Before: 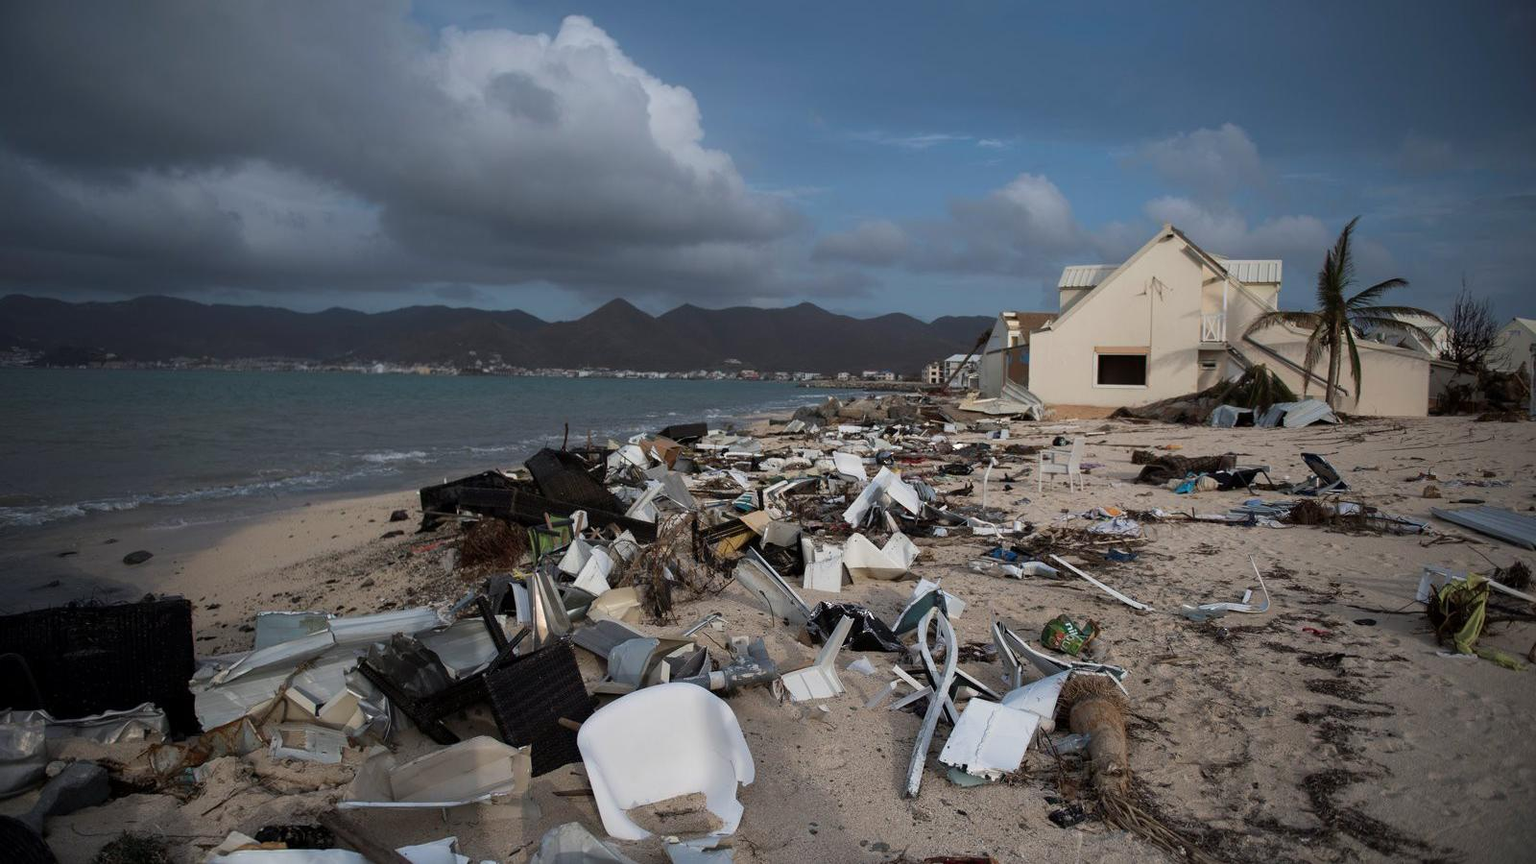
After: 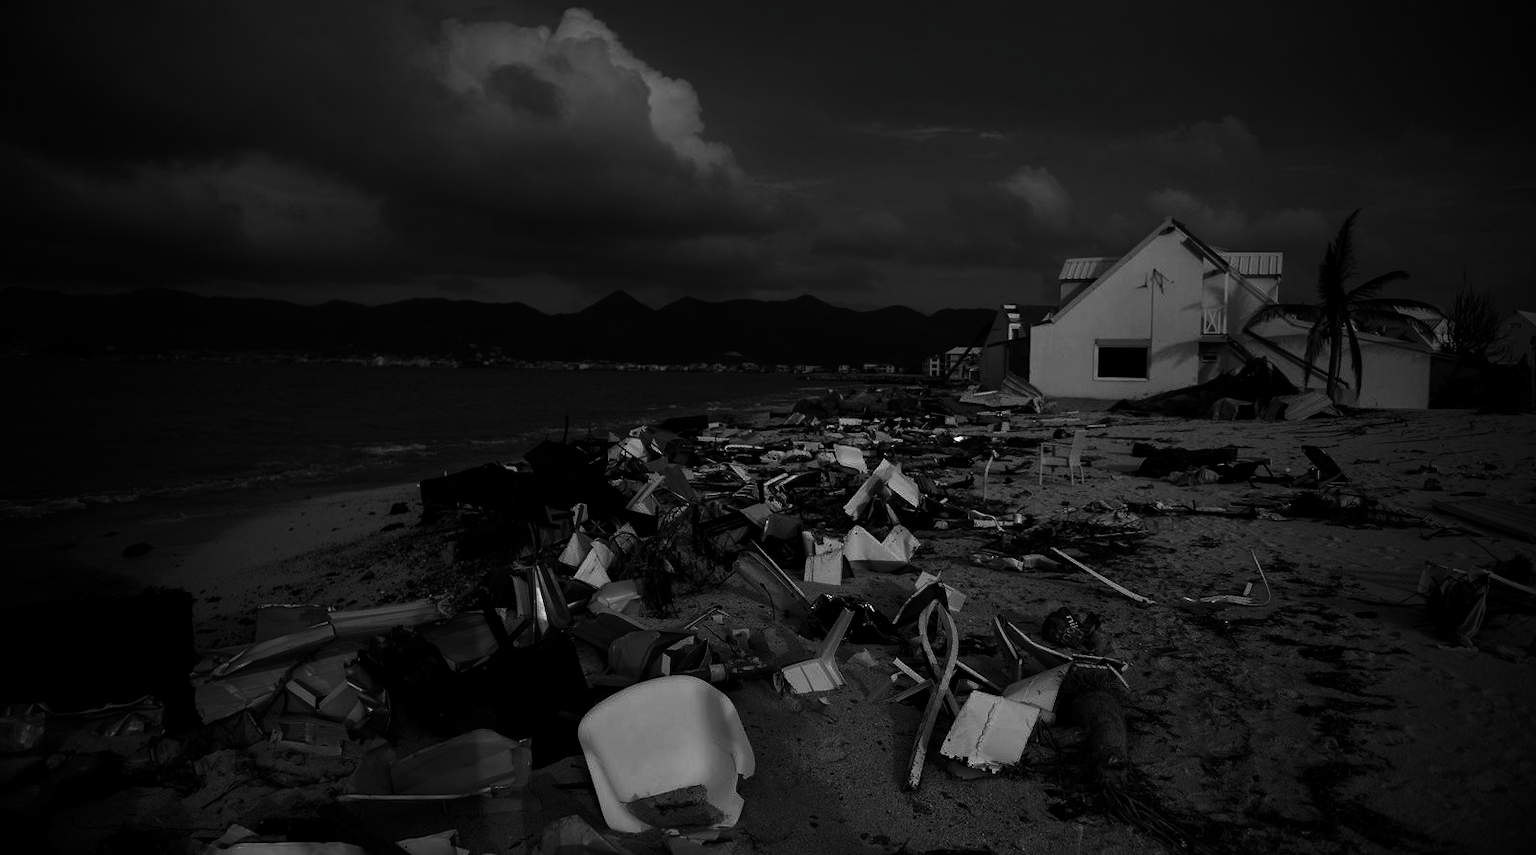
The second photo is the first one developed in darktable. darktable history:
contrast brightness saturation: contrast 0.025, brightness -0.981, saturation -0.994
crop: top 0.948%, right 0.014%
